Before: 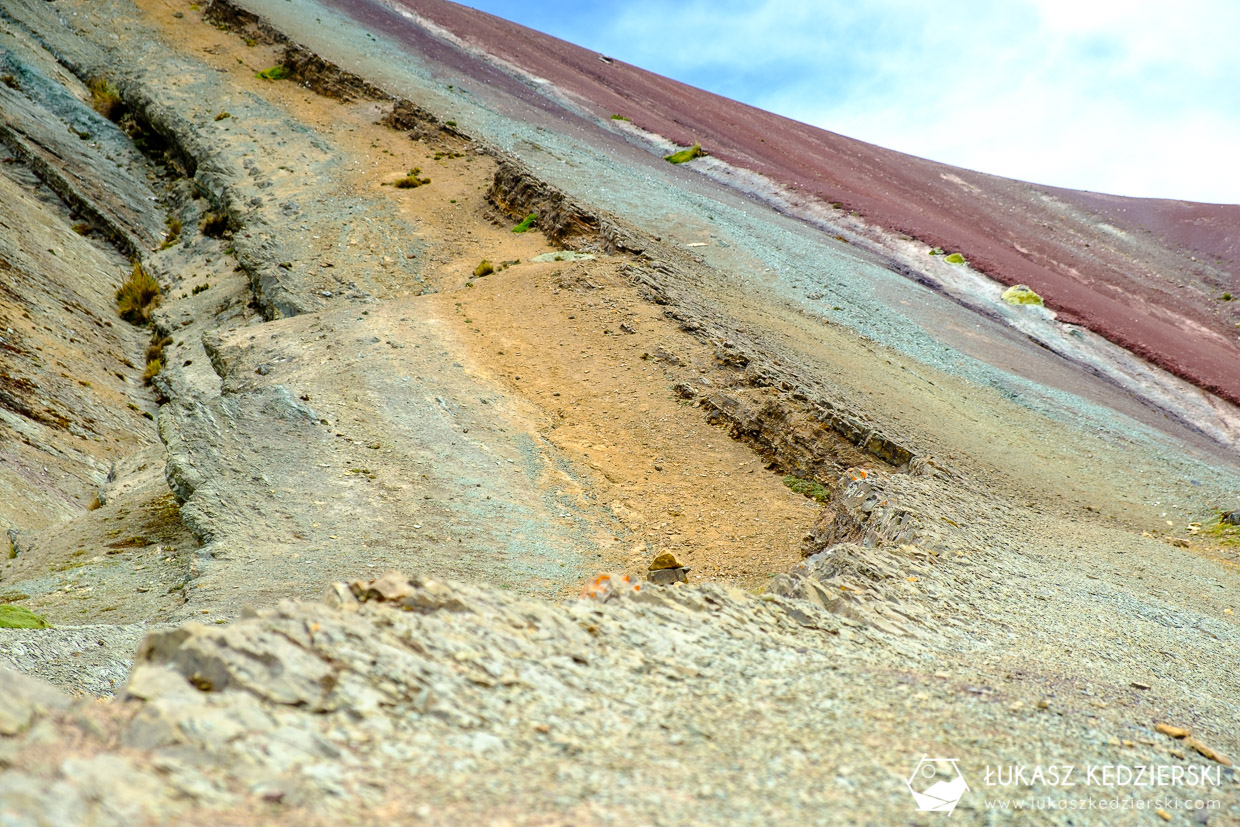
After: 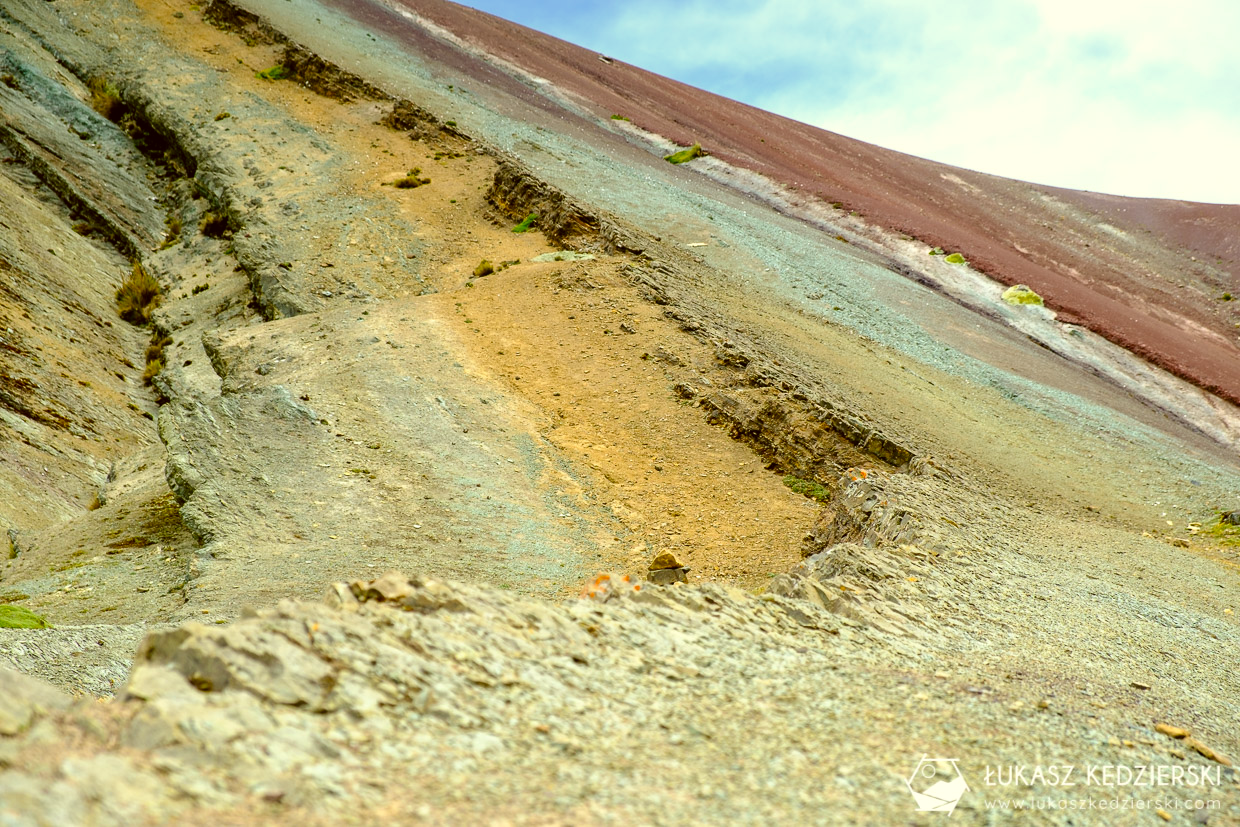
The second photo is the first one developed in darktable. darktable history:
color correction: highlights a* -1.78, highlights b* 10.38, shadows a* 0.903, shadows b* 18.7
